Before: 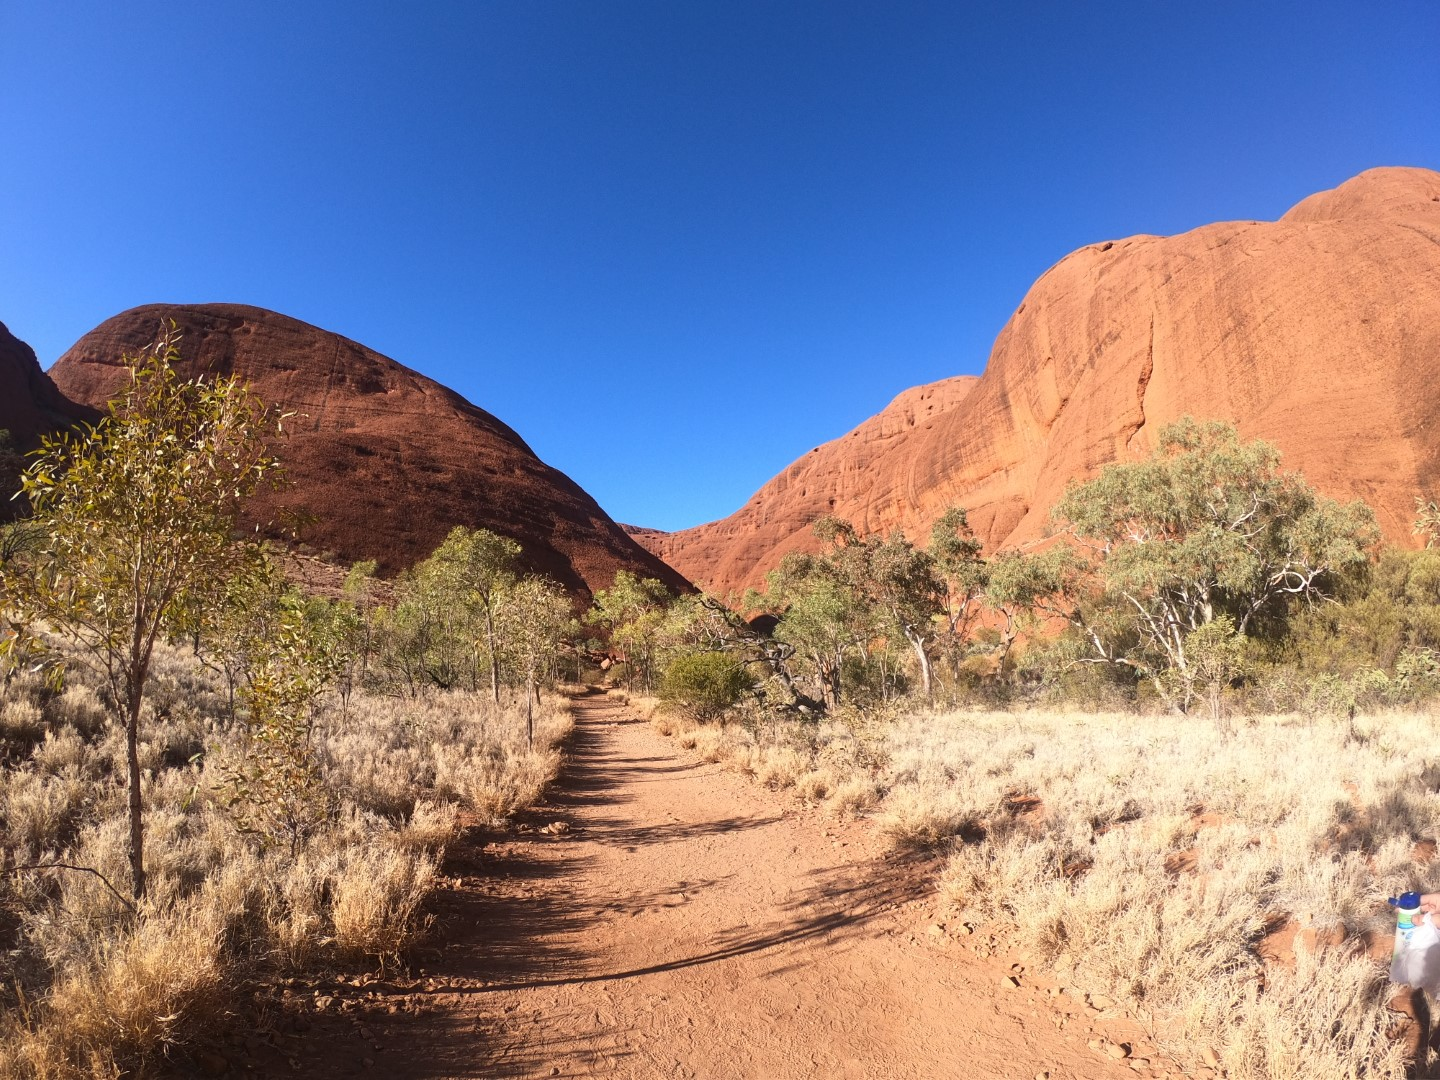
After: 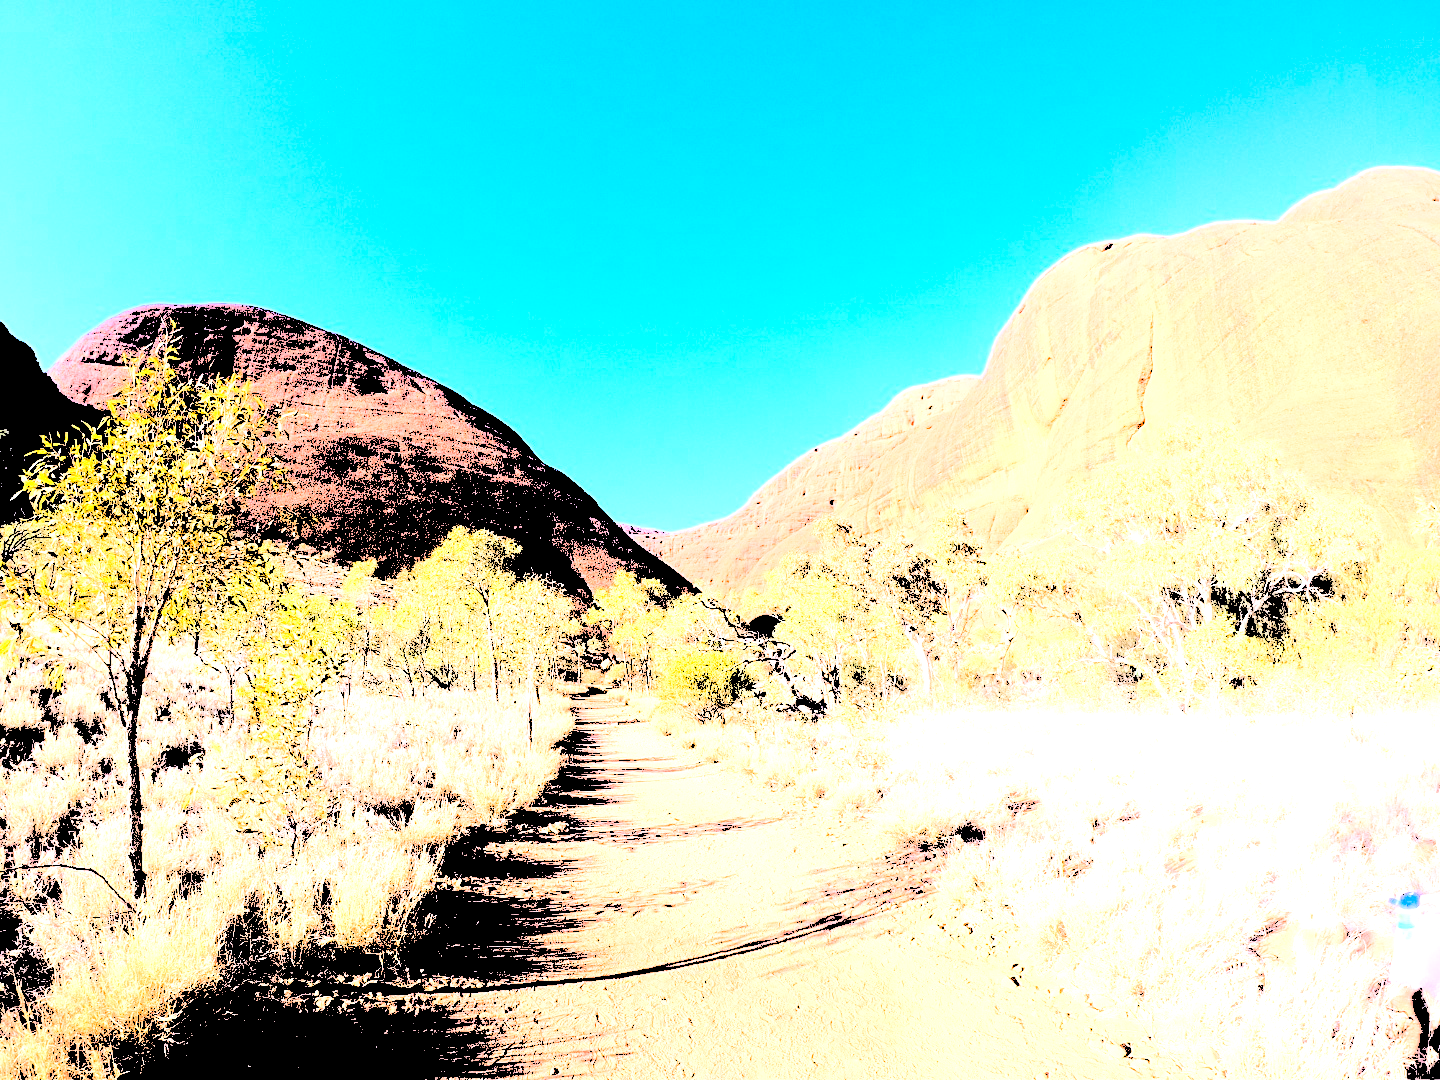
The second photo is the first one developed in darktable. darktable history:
white balance: red 0.926, green 1.003, blue 1.133
levels: levels [0.246, 0.246, 0.506]
